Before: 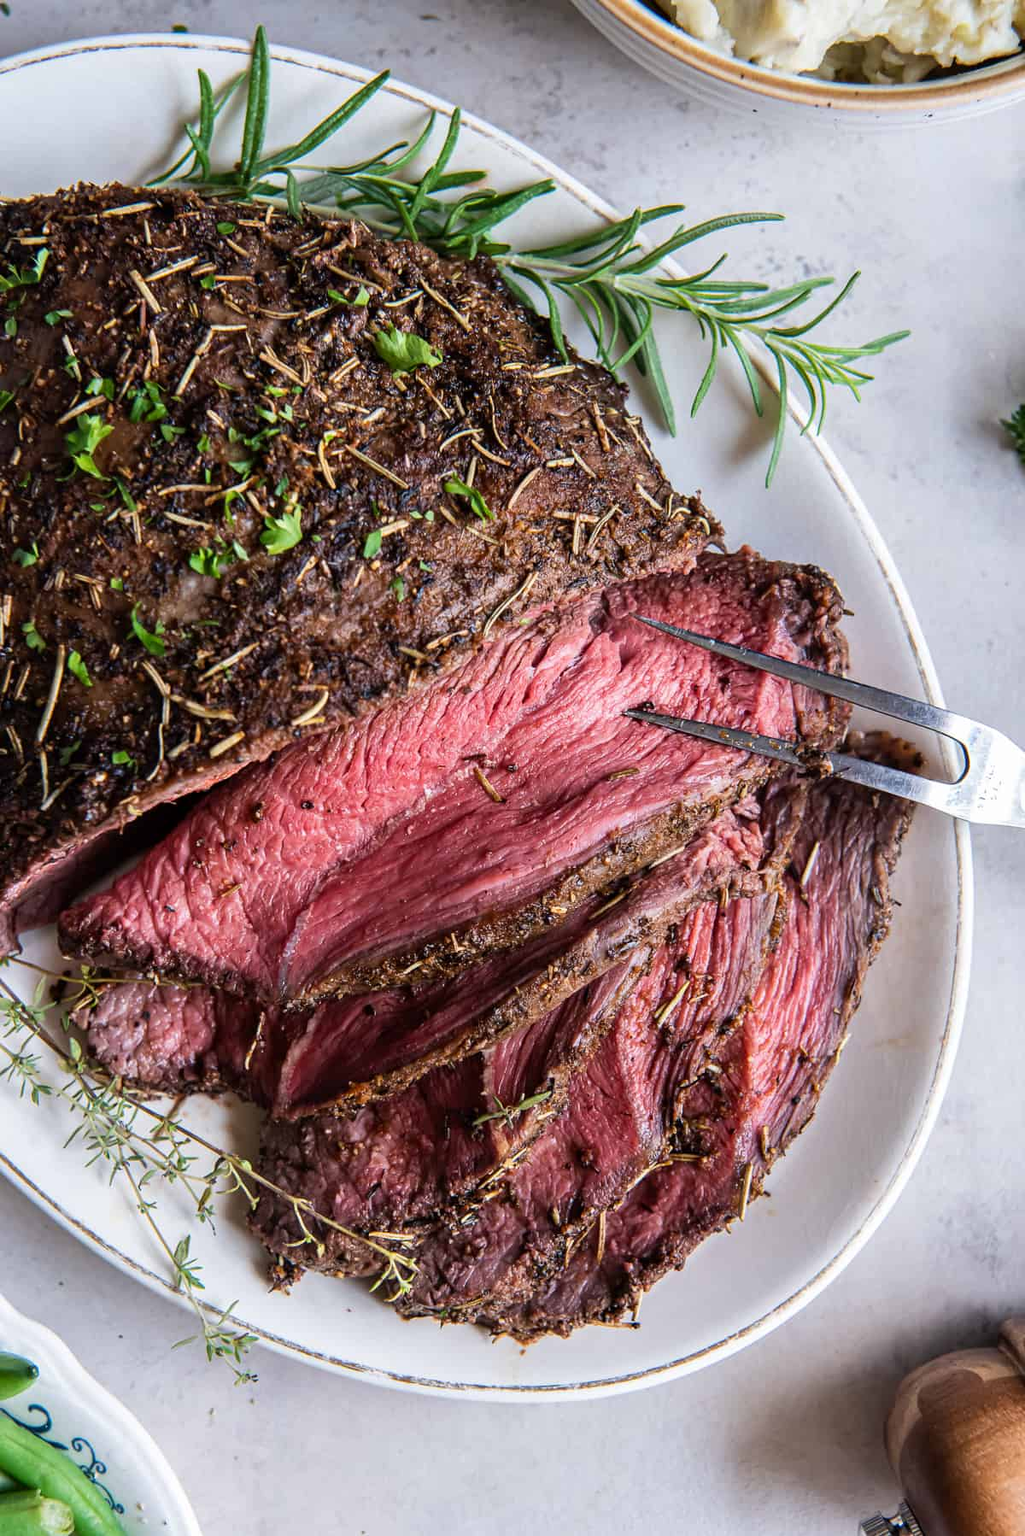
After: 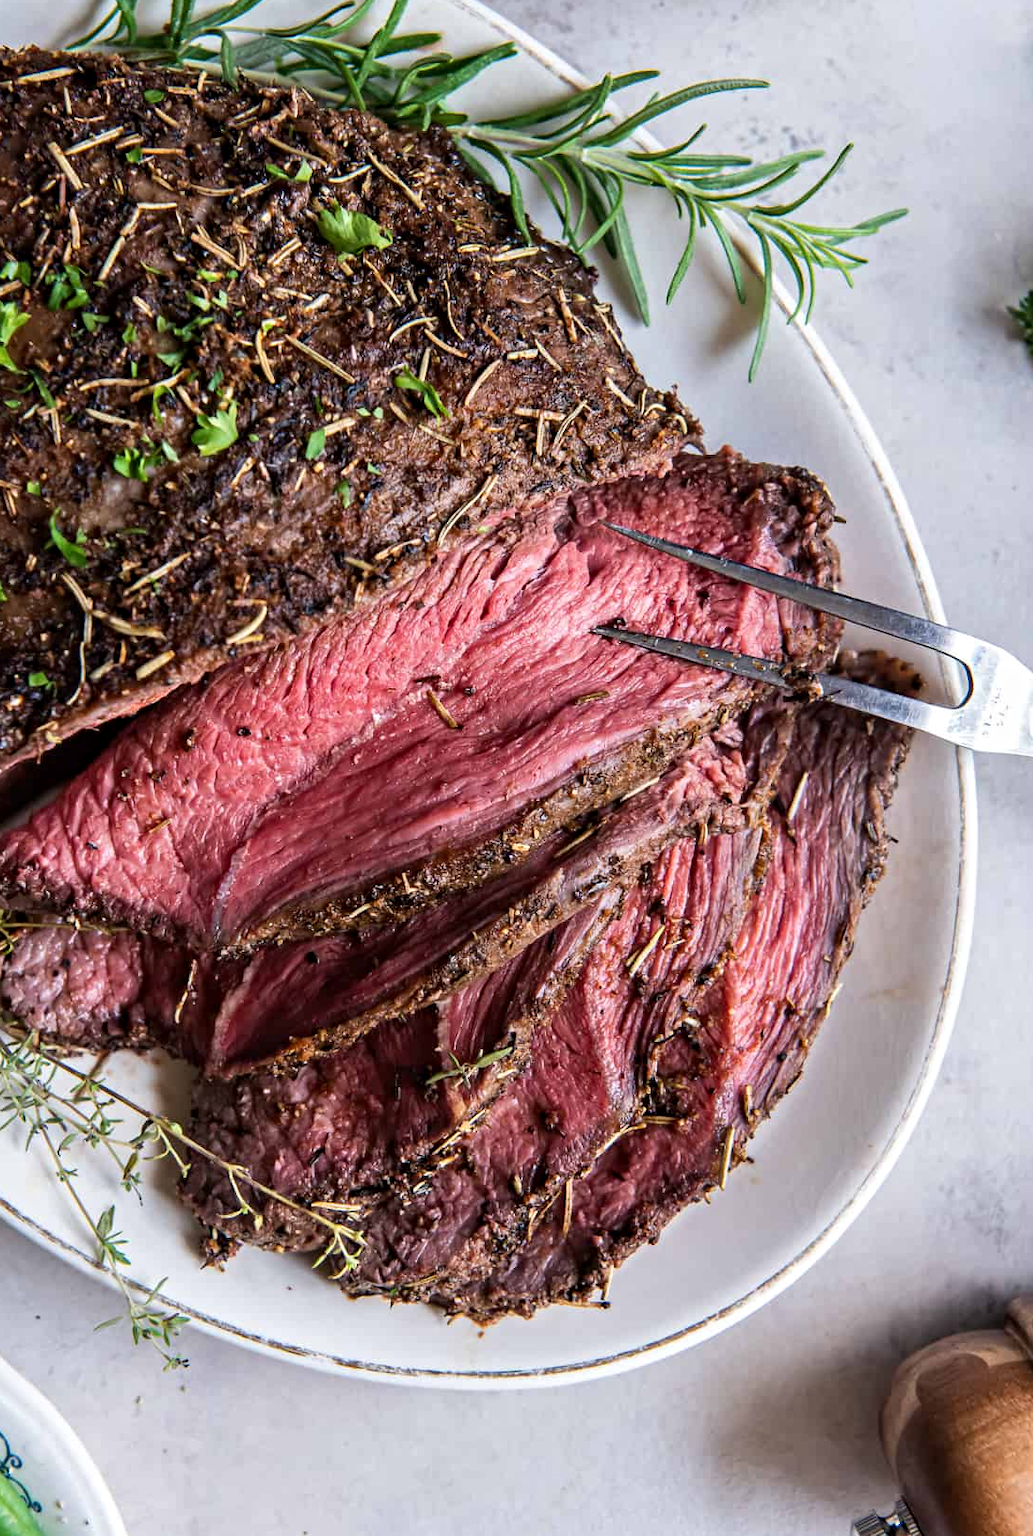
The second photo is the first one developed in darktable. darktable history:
crop and rotate: left 8.467%, top 9.224%
contrast equalizer: octaves 7, y [[0.5, 0.5, 0.501, 0.63, 0.504, 0.5], [0.5 ×6], [0.5 ×6], [0 ×6], [0 ×6]], mix 0.534
